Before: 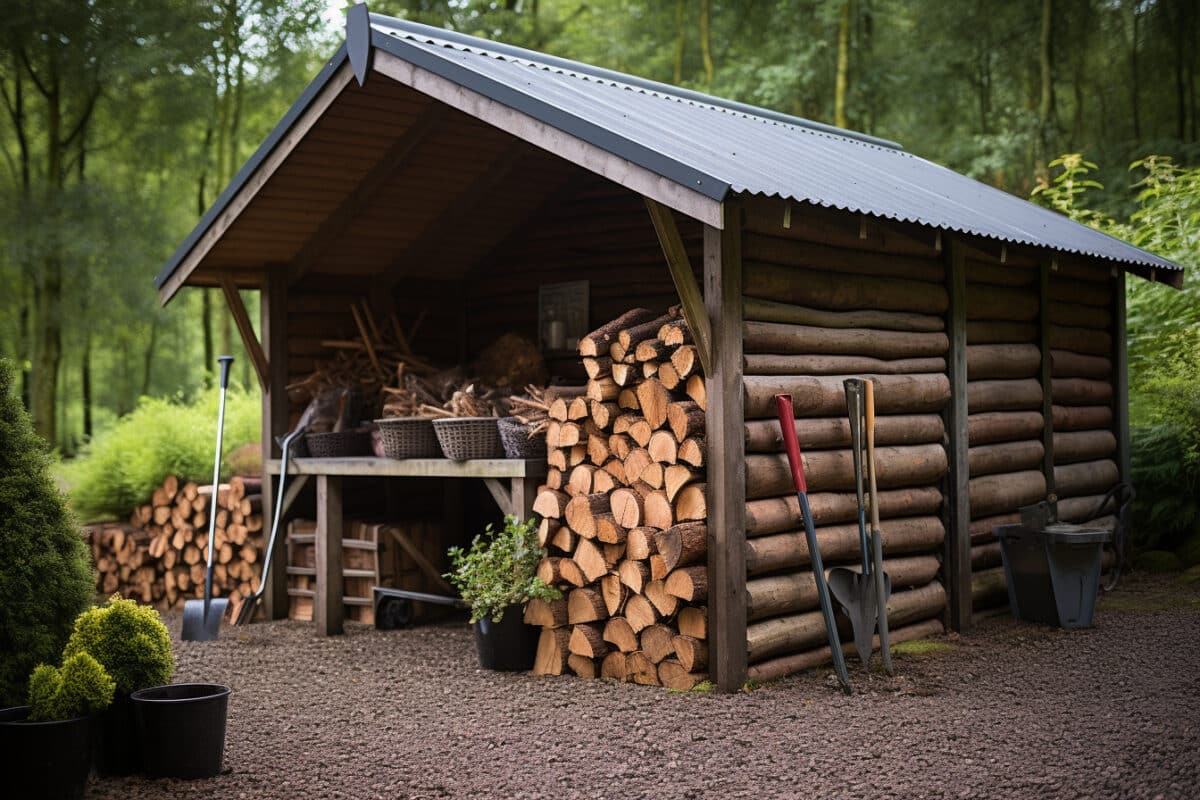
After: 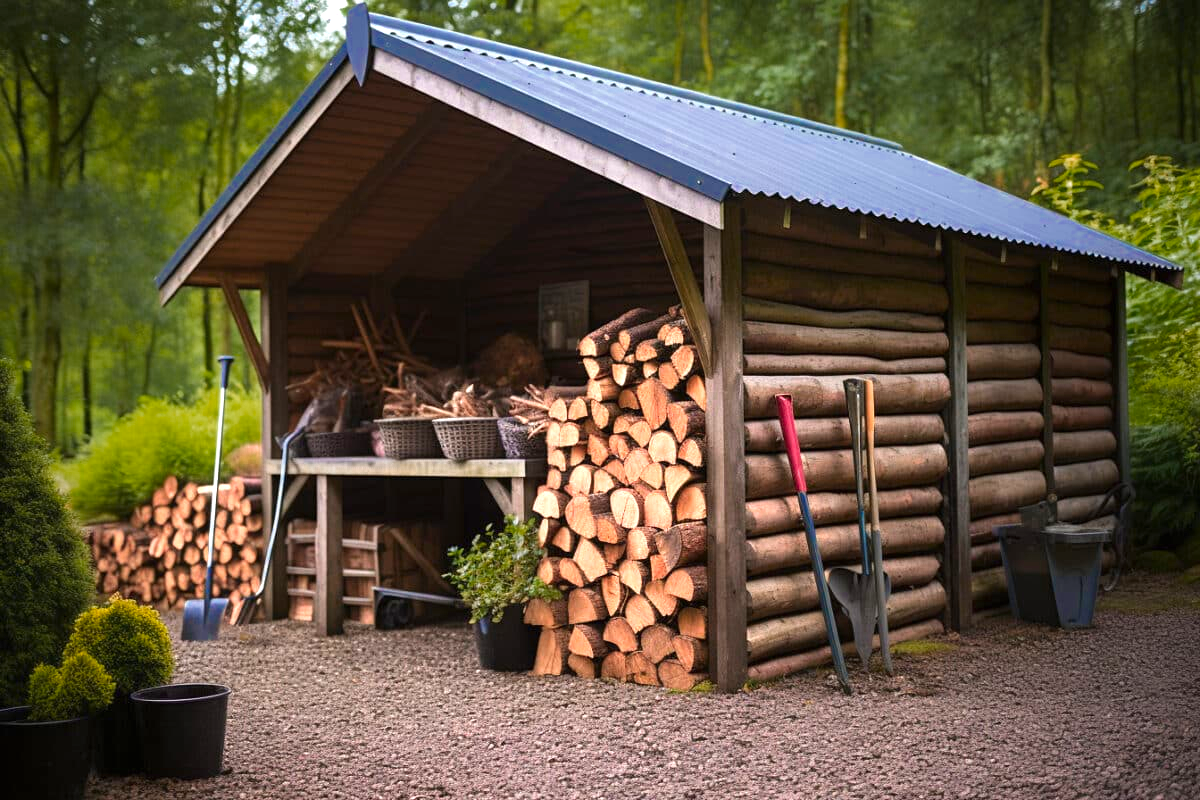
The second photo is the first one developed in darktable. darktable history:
exposure: black level correction 0, exposure 0.68 EV, compensate exposure bias true, compensate highlight preservation false
color zones: curves: ch0 [(0, 0.553) (0.123, 0.58) (0.23, 0.419) (0.468, 0.155) (0.605, 0.132) (0.723, 0.063) (0.833, 0.172) (0.921, 0.468)]; ch1 [(0.025, 0.645) (0.229, 0.584) (0.326, 0.551) (0.537, 0.446) (0.599, 0.911) (0.708, 1) (0.805, 0.944)]; ch2 [(0.086, 0.468) (0.254, 0.464) (0.638, 0.564) (0.702, 0.592) (0.768, 0.564)]
